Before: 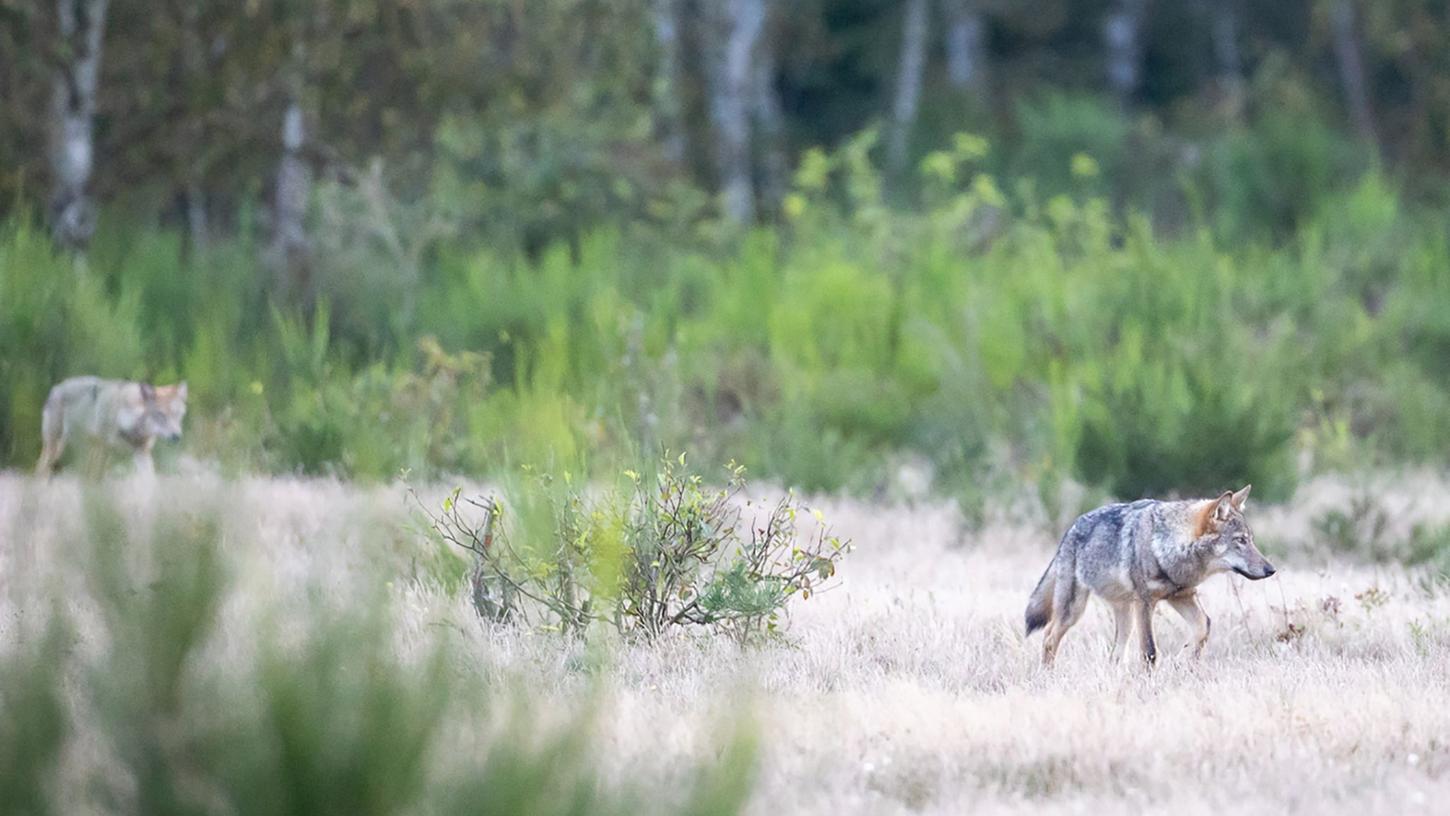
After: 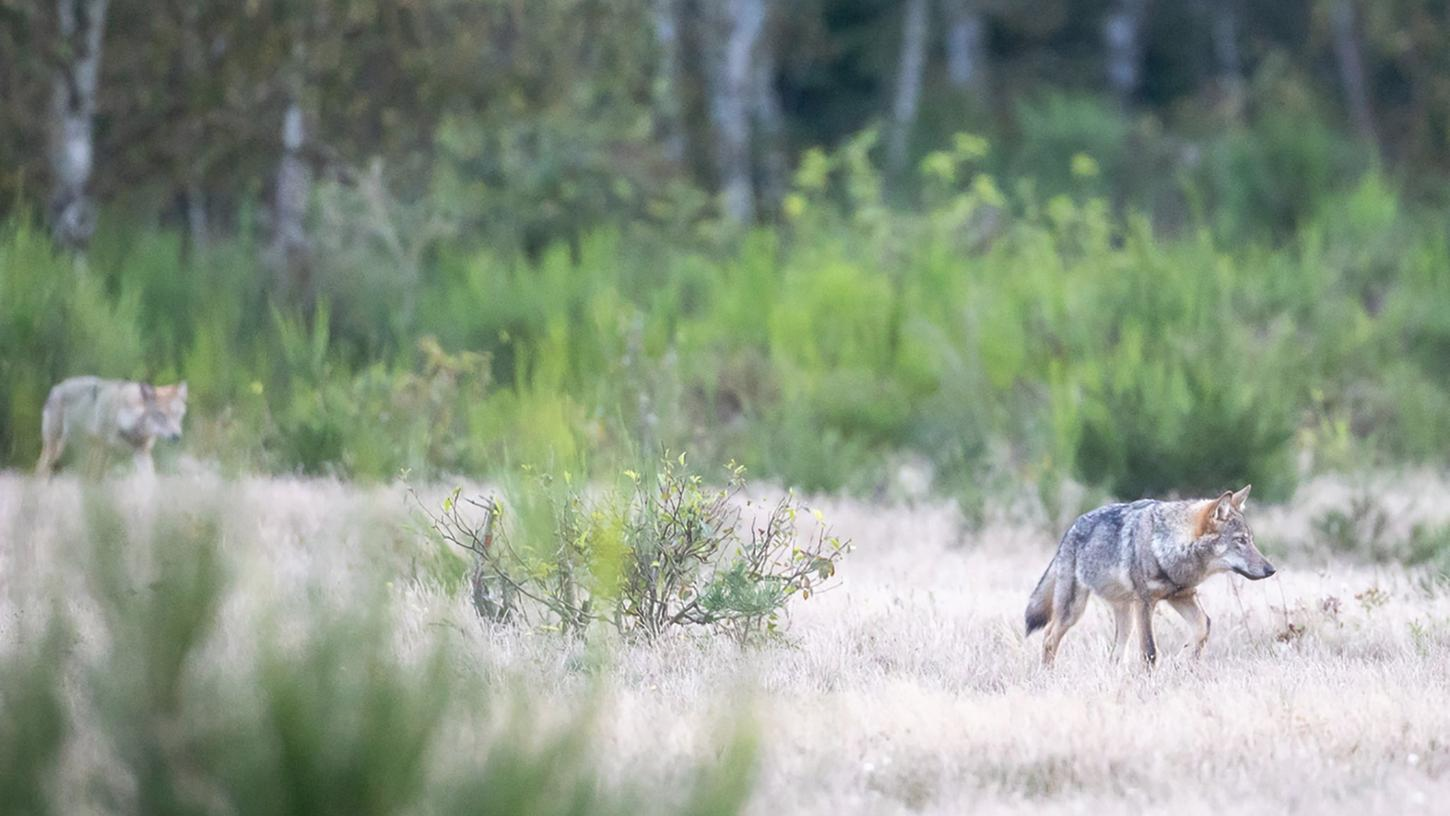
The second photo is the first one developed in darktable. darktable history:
haze removal: strength -0.081, distance 0.358, compatibility mode true, adaptive false
exposure: compensate exposure bias true, compensate highlight preservation false
